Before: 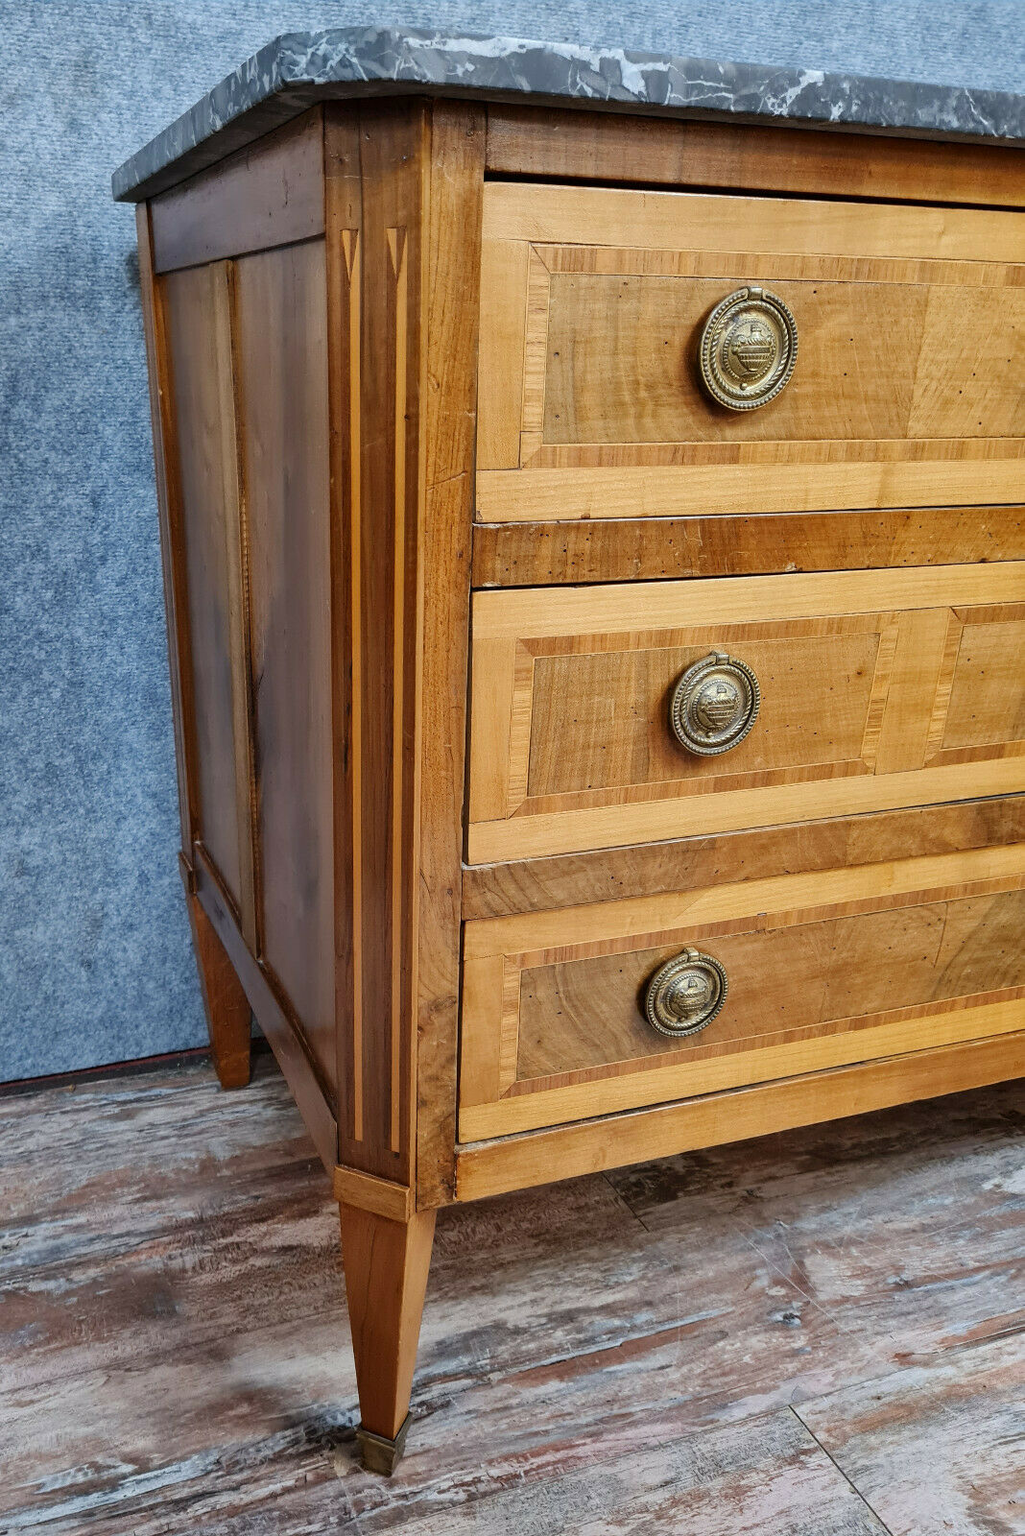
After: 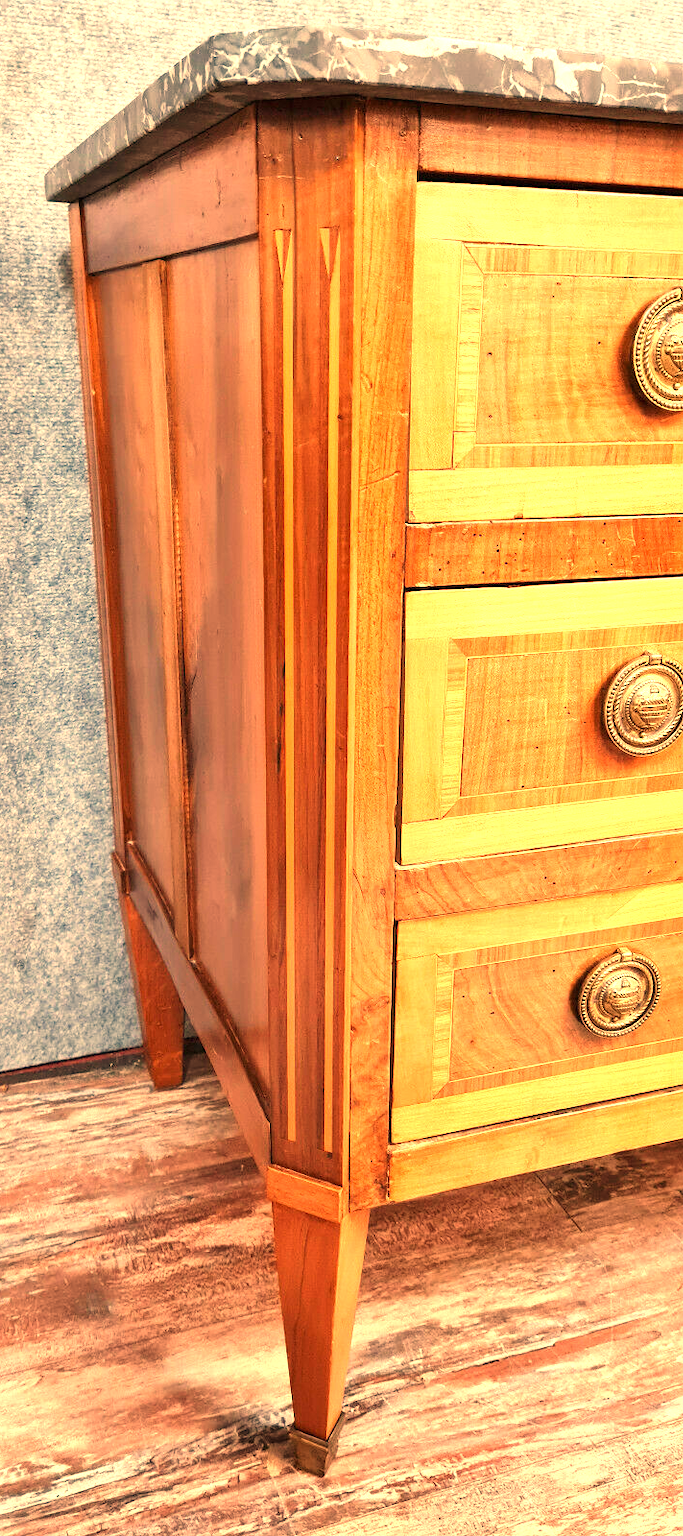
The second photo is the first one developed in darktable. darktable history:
crop and rotate: left 6.617%, right 26.717%
exposure: black level correction 0, exposure 1.2 EV, compensate highlight preservation false
white balance: red 1.467, blue 0.684
